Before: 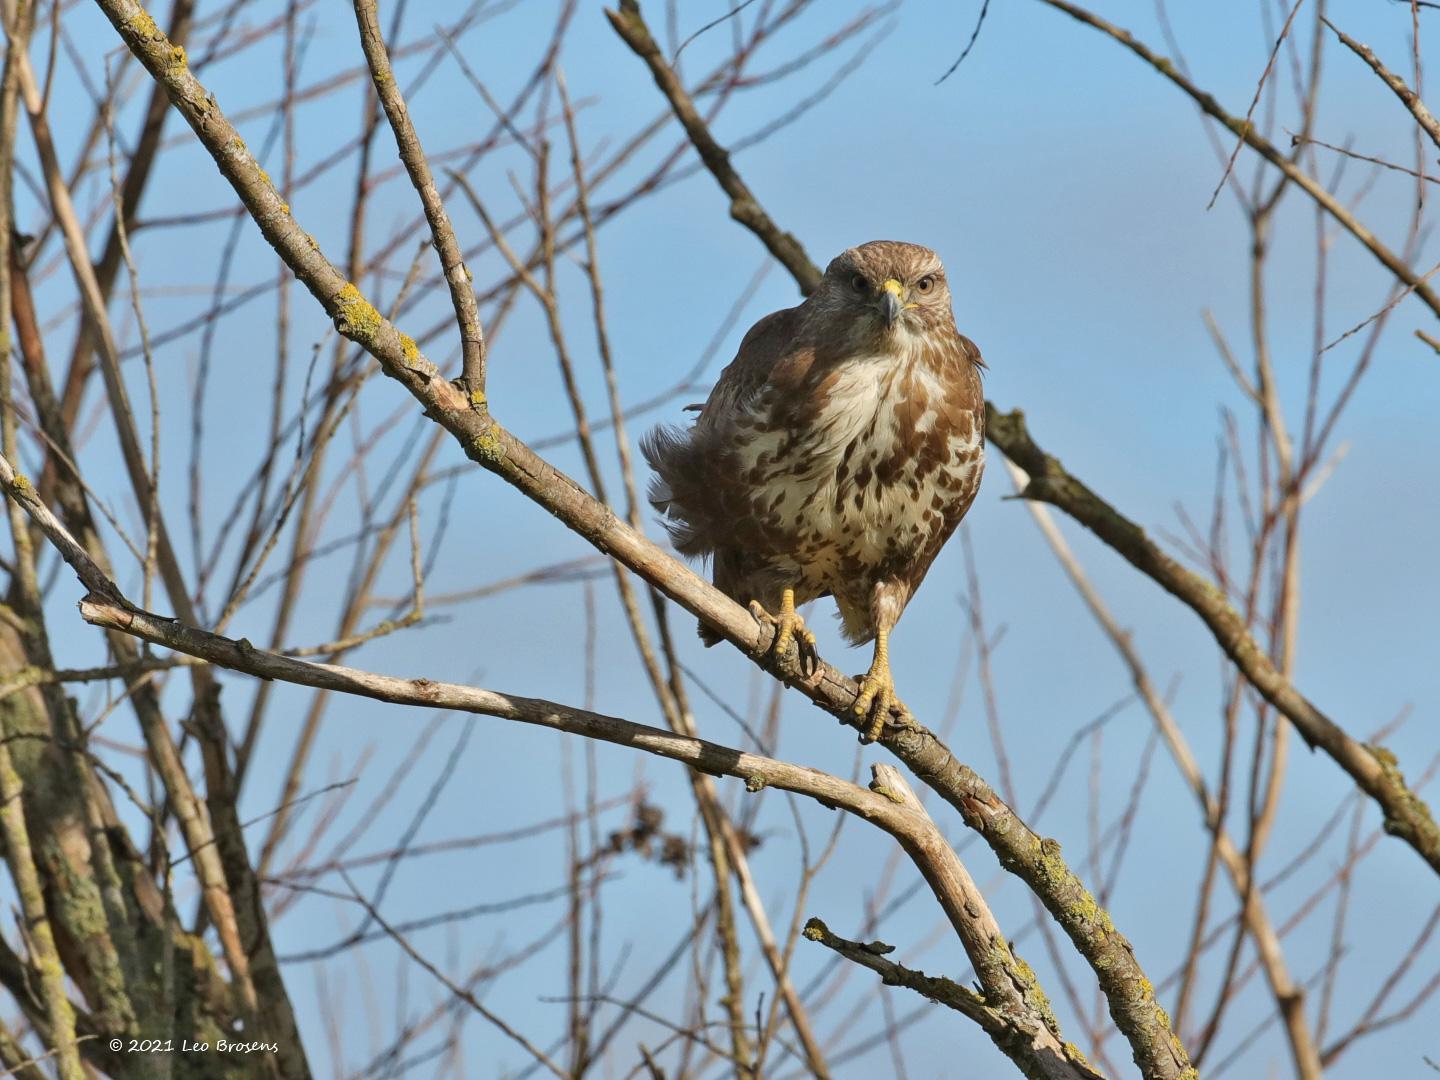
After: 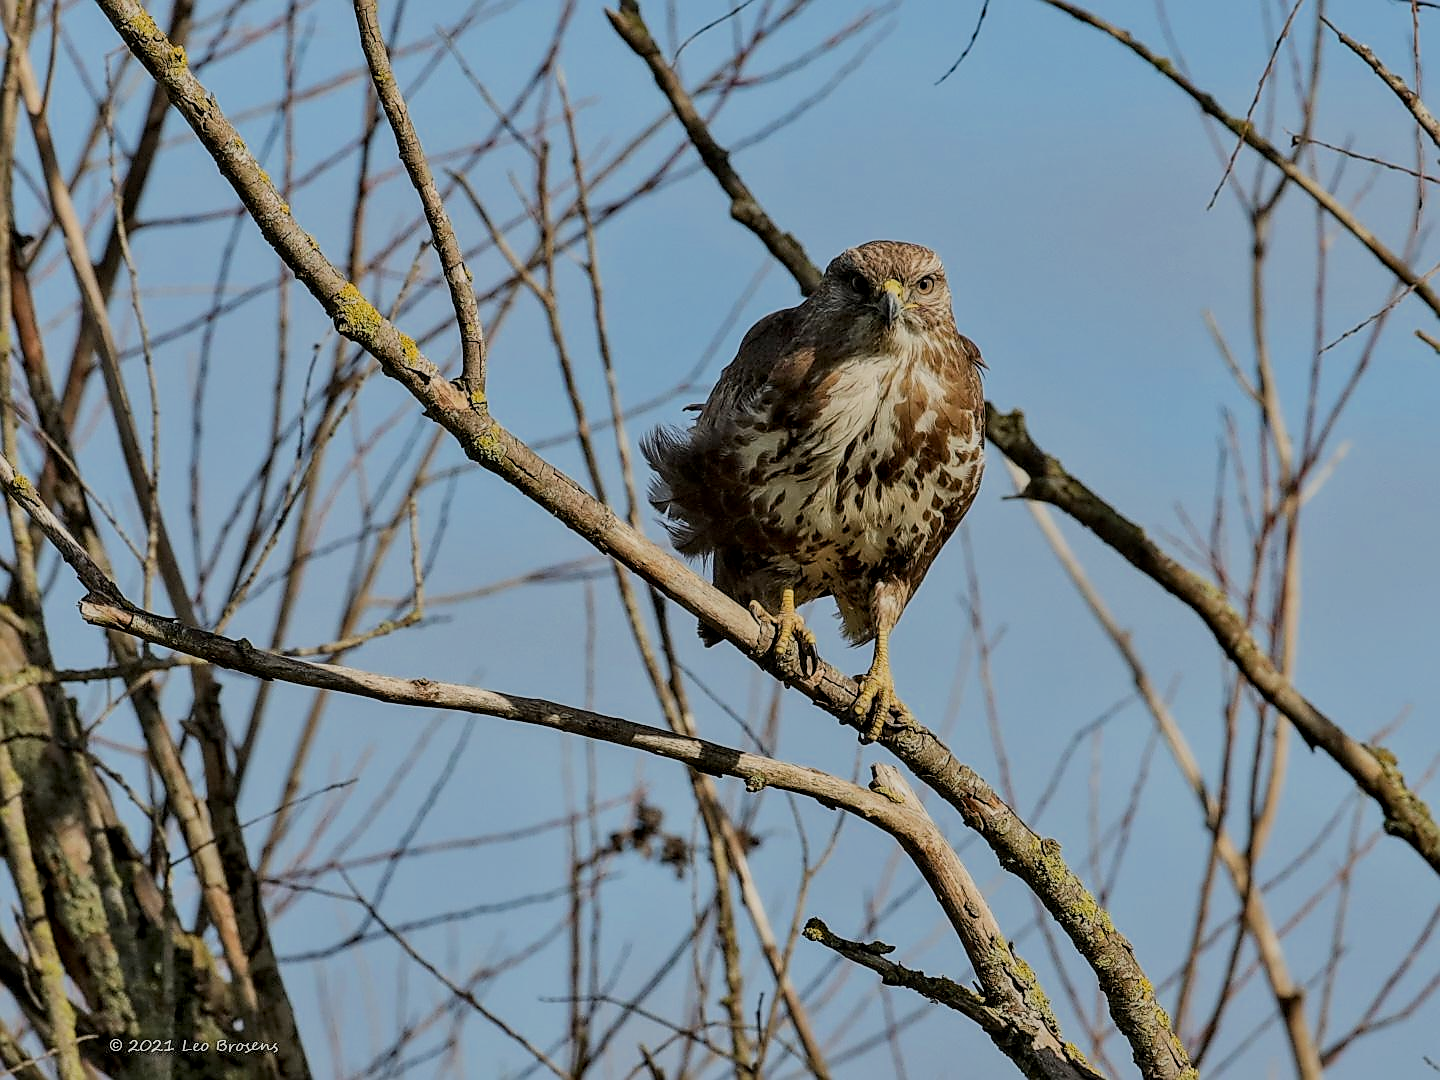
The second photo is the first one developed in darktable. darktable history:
exposure: black level correction 0.006, exposure -0.224 EV, compensate exposure bias true, compensate highlight preservation false
sharpen: radius 1.4, amount 1.258, threshold 0.803
local contrast: on, module defaults
filmic rgb: black relative exposure -7.65 EV, white relative exposure 4.56 EV, threshold 5.97 EV, hardness 3.61, contrast 1.117, preserve chrominance max RGB, color science v6 (2022), contrast in shadows safe, contrast in highlights safe, enable highlight reconstruction true
